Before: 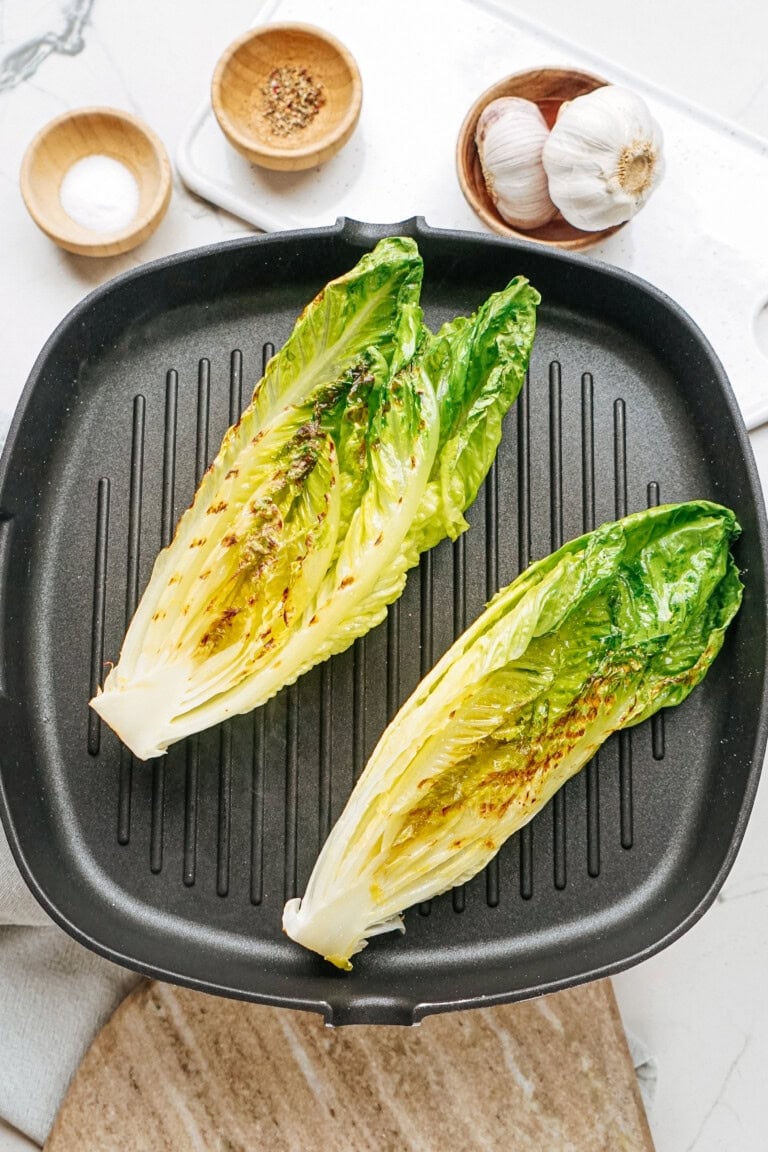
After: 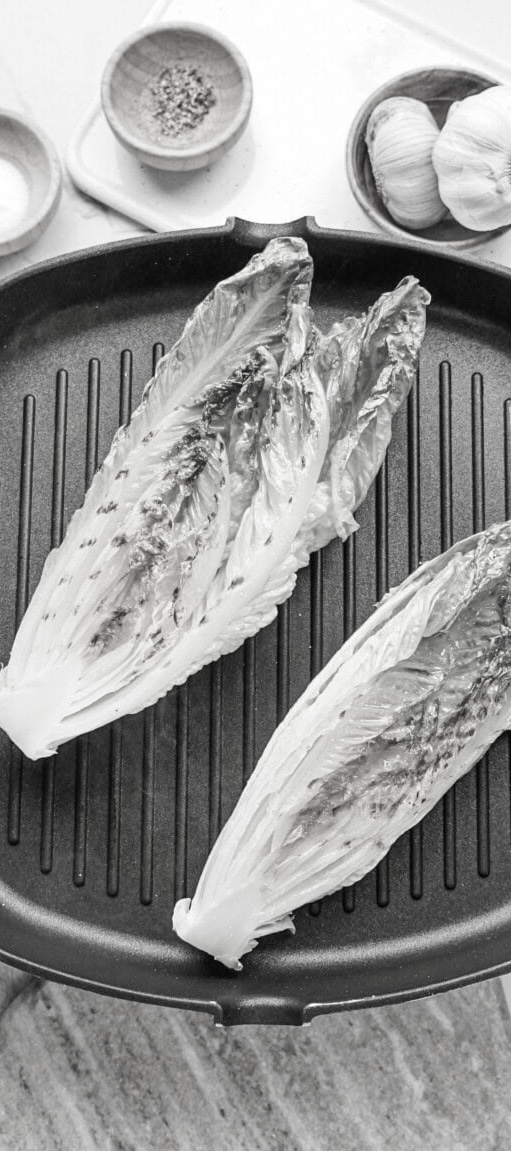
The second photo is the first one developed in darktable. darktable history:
contrast brightness saturation: saturation -0.981
crop and rotate: left 14.372%, right 18.992%
